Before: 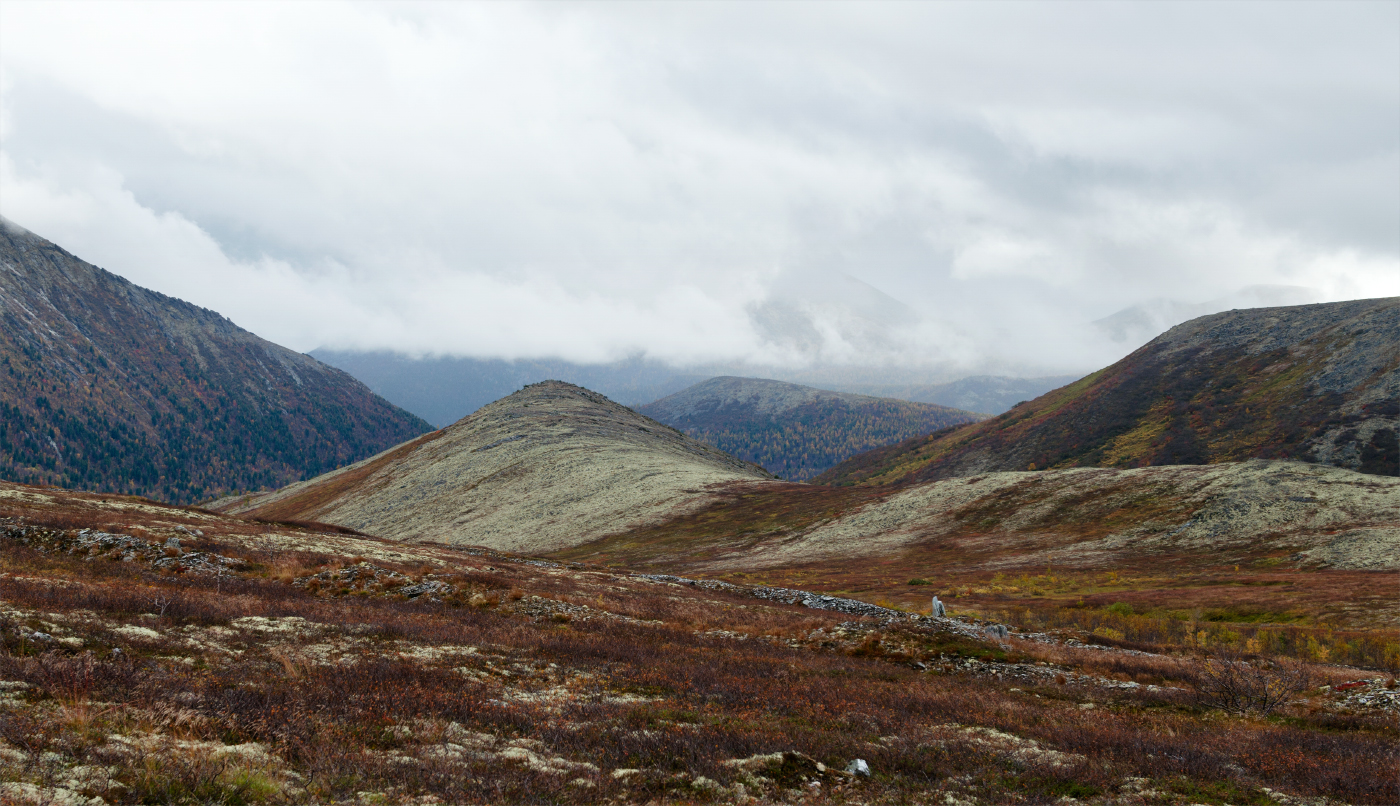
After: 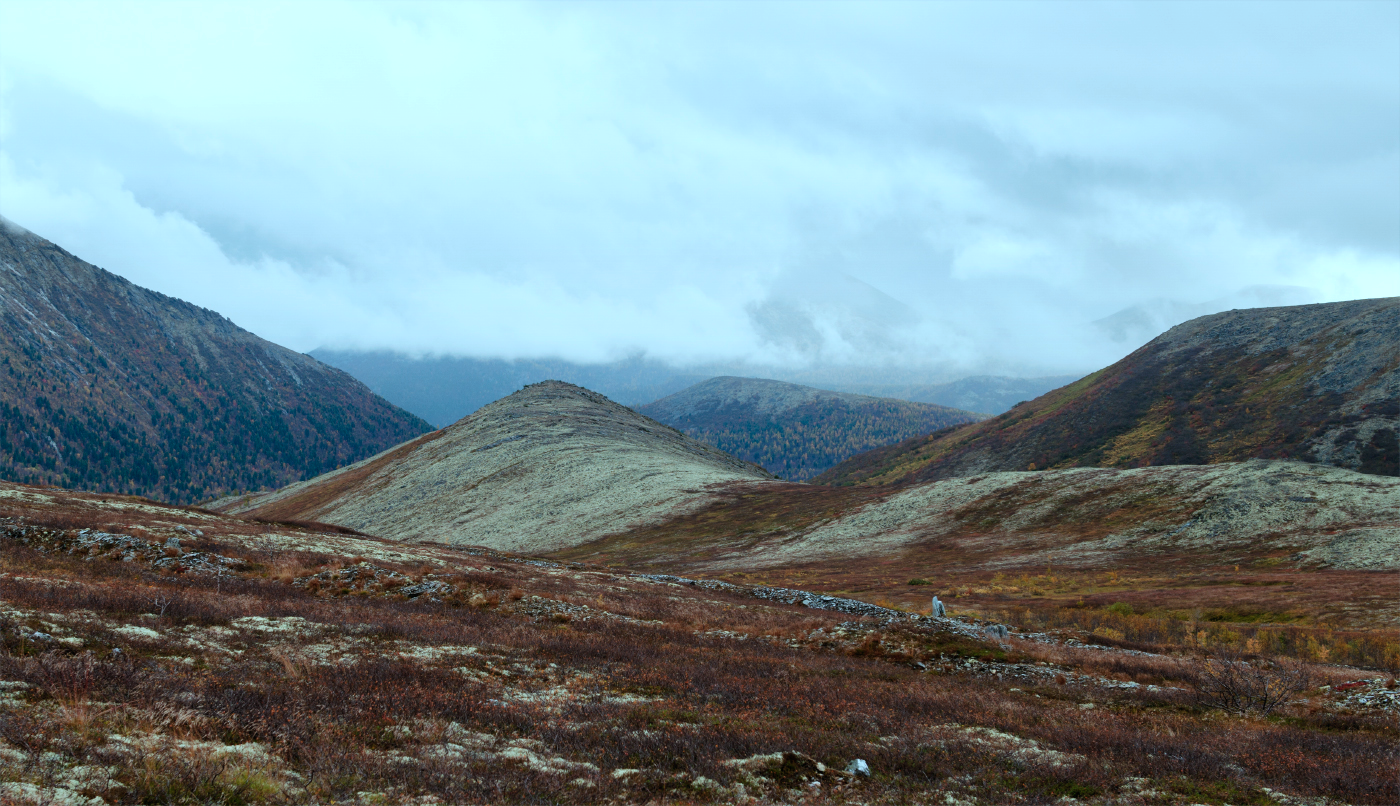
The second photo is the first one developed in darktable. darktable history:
color zones: curves: ch1 [(0, 0.469) (0.072, 0.457) (0.243, 0.494) (0.429, 0.5) (0.571, 0.5) (0.714, 0.5) (0.857, 0.5) (1, 0.469)]; ch2 [(0, 0.499) (0.143, 0.467) (0.242, 0.436) (0.429, 0.493) (0.571, 0.5) (0.714, 0.5) (0.857, 0.5) (1, 0.499)]
color correction: highlights a* -11.71, highlights b* -15.58
